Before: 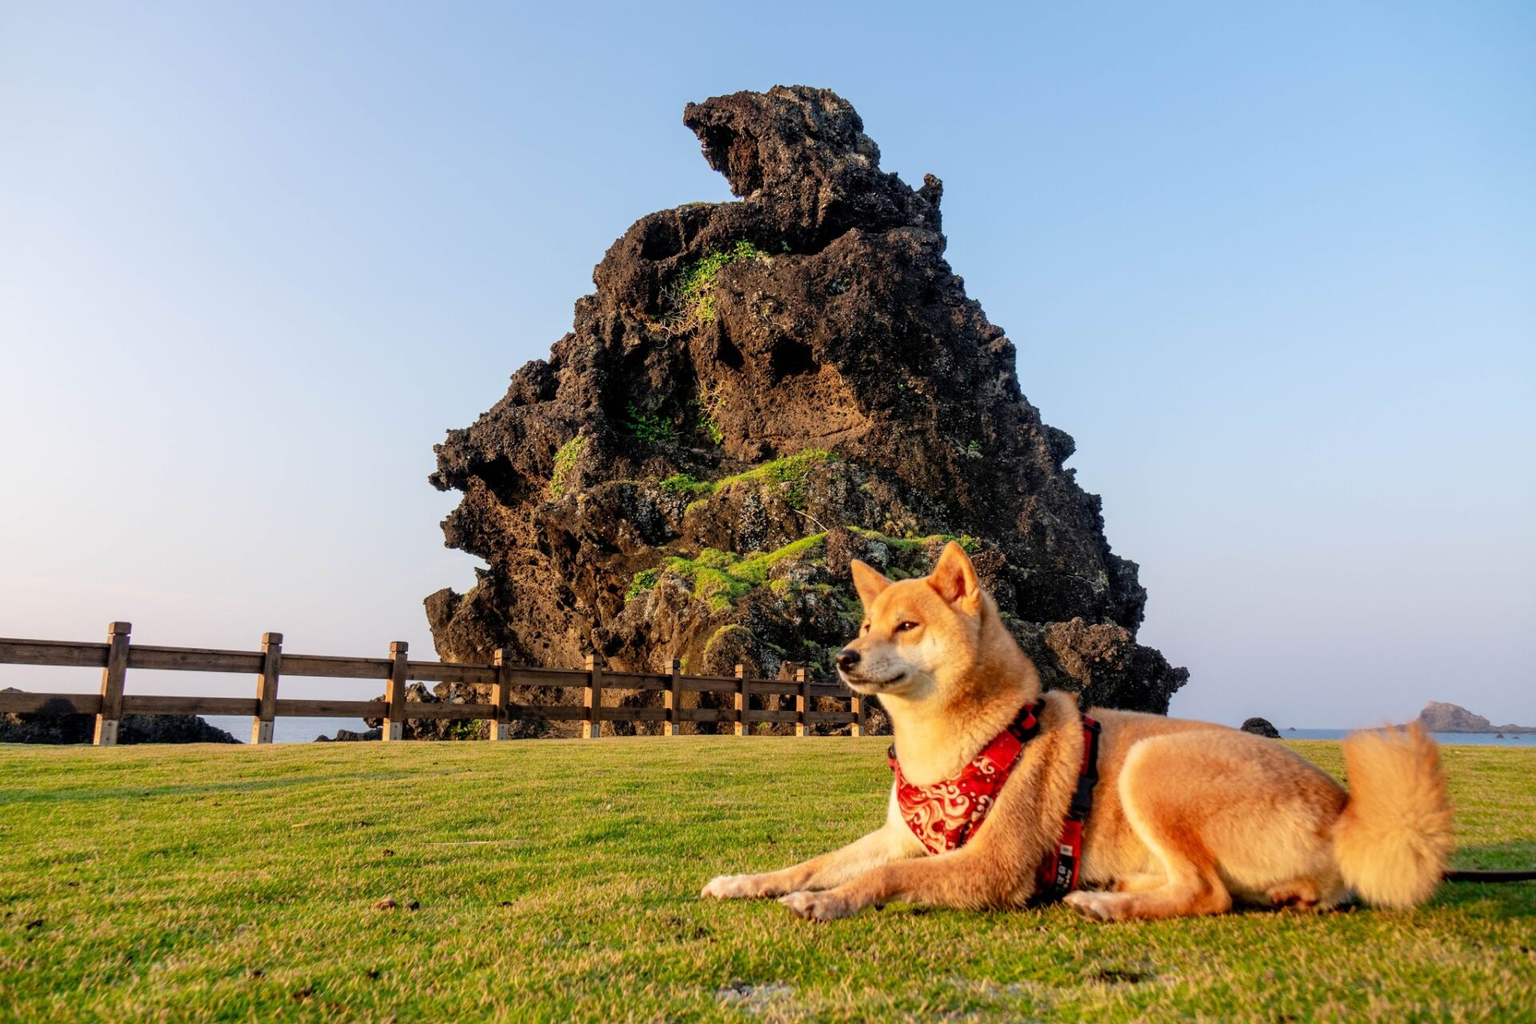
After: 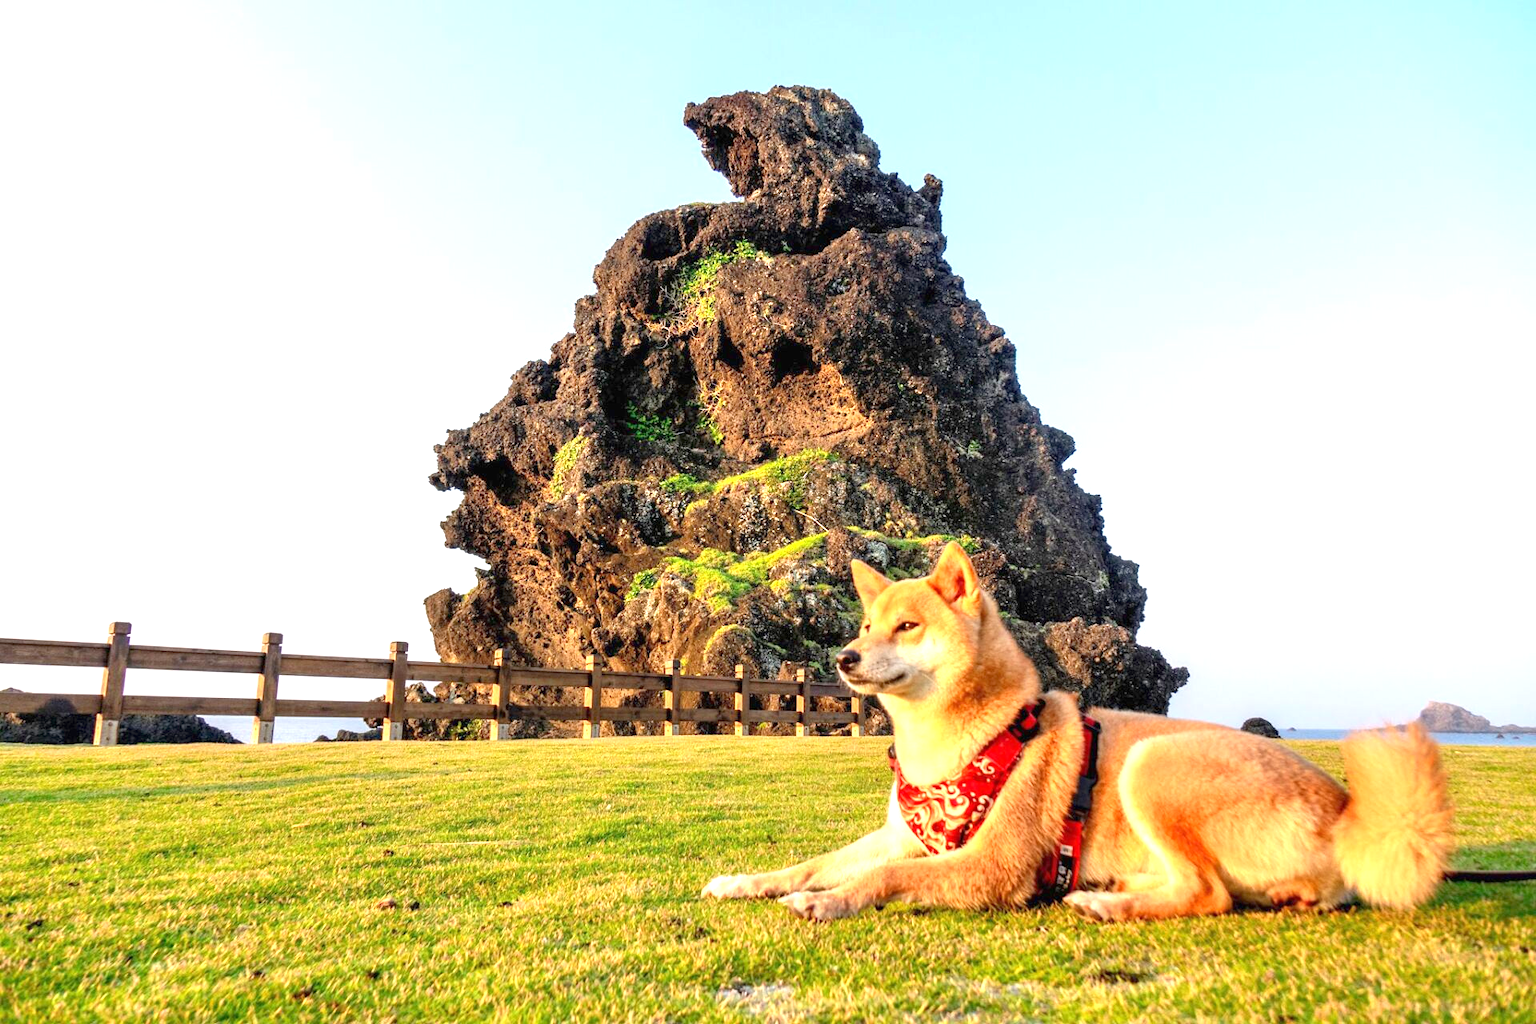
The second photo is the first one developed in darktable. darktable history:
tone equalizer: -8 EV 1 EV, -7 EV 1 EV, -6 EV 1 EV, -5 EV 1 EV, -4 EV 1 EV, -3 EV 0.75 EV, -2 EV 0.5 EV, -1 EV 0.25 EV
exposure: black level correction 0, exposure 1 EV, compensate exposure bias true, compensate highlight preservation false
